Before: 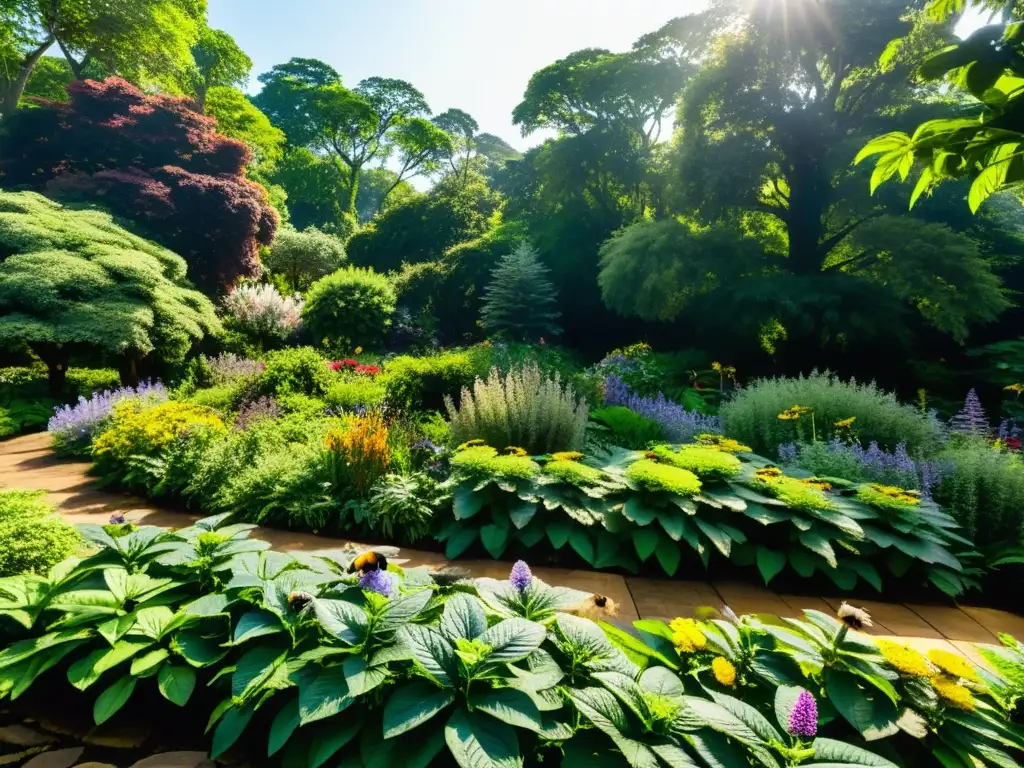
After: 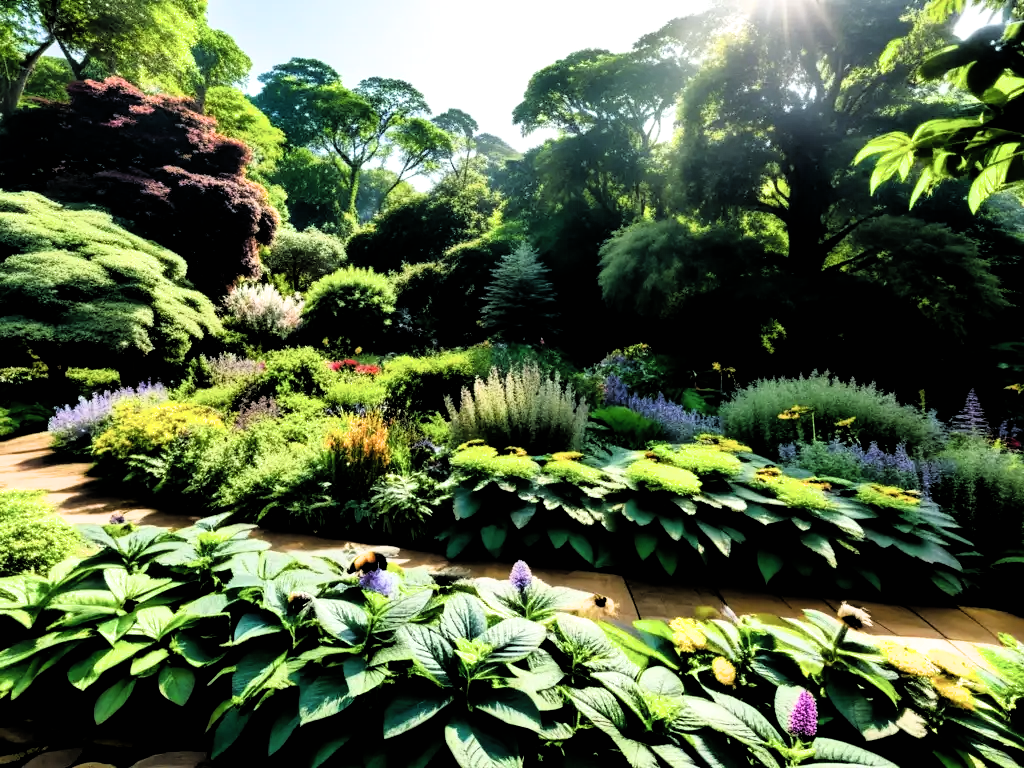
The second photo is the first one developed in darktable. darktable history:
contrast brightness saturation: contrast 0.05, brightness 0.06, saturation 0.01
filmic rgb: black relative exposure -3.57 EV, white relative exposure 2.29 EV, hardness 3.41
